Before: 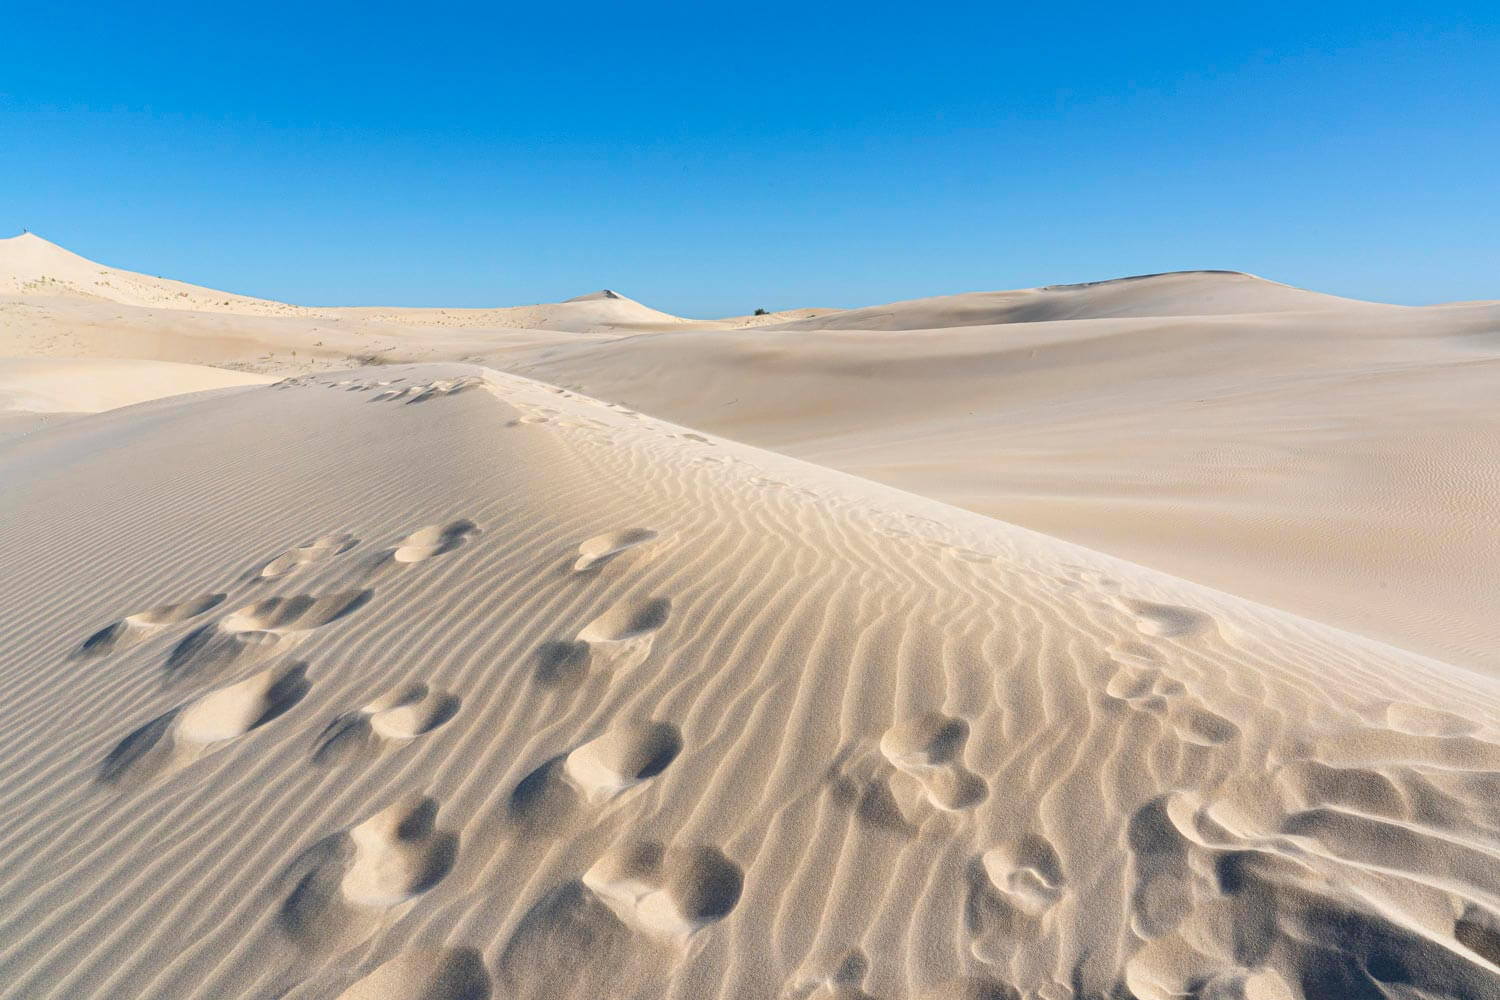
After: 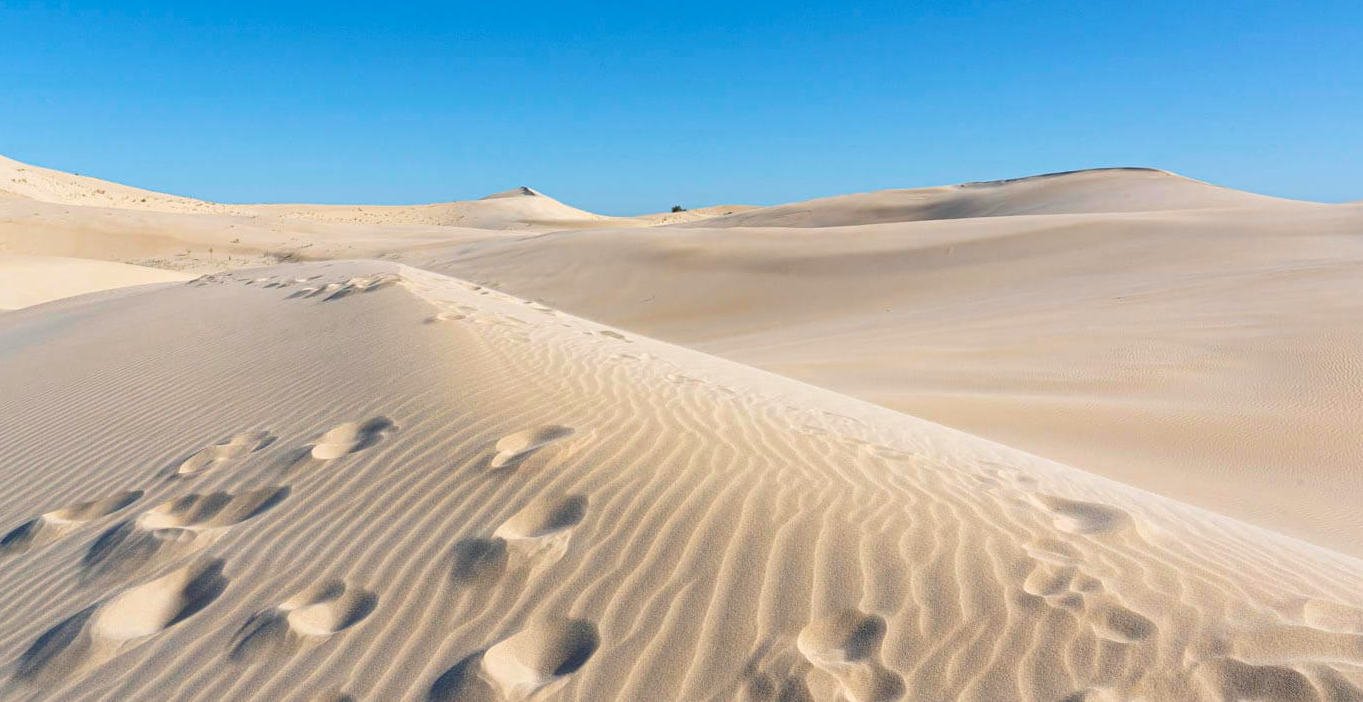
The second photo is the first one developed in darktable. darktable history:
velvia: strength 17%
crop: left 5.596%, top 10.314%, right 3.534%, bottom 19.395%
